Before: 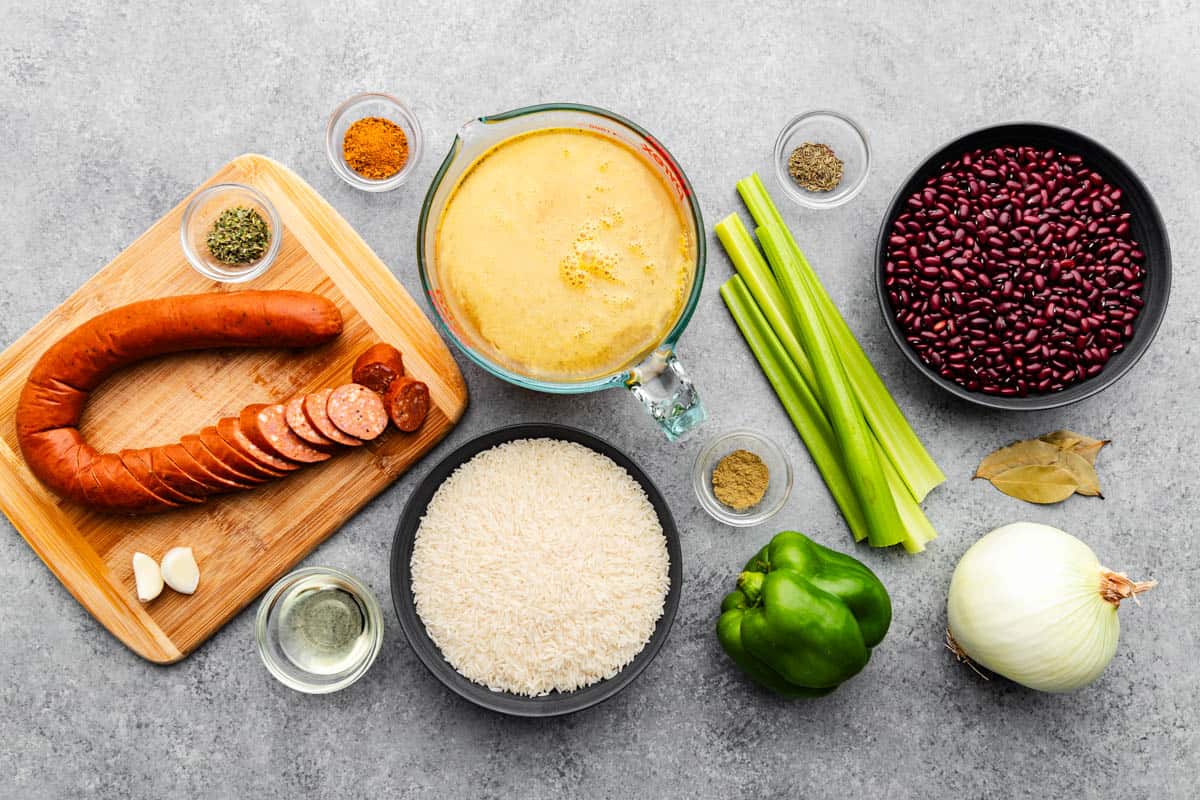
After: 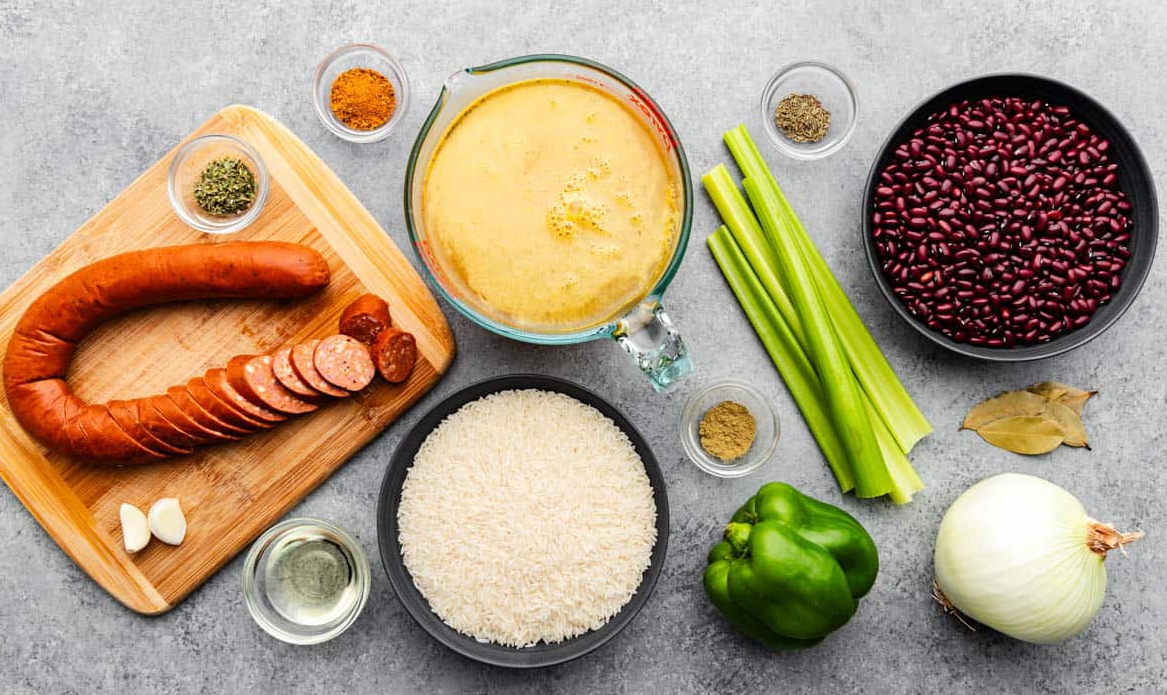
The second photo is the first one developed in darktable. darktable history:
crop: left 1.116%, top 6.155%, right 1.617%, bottom 6.936%
